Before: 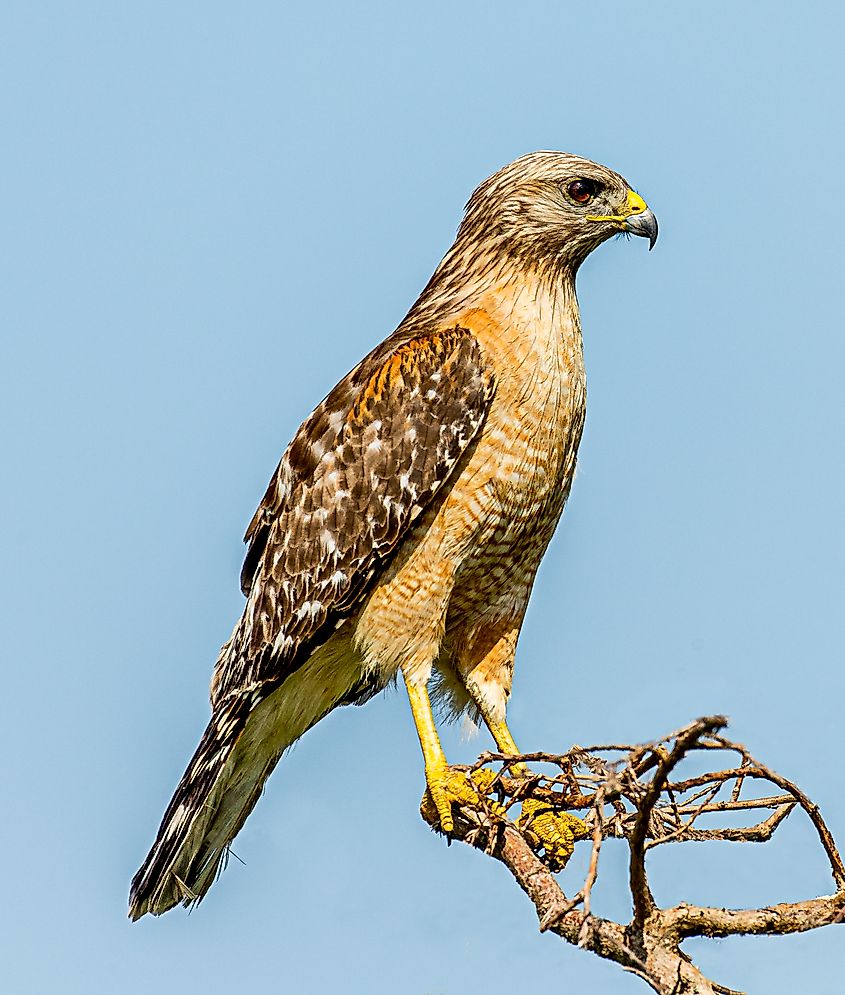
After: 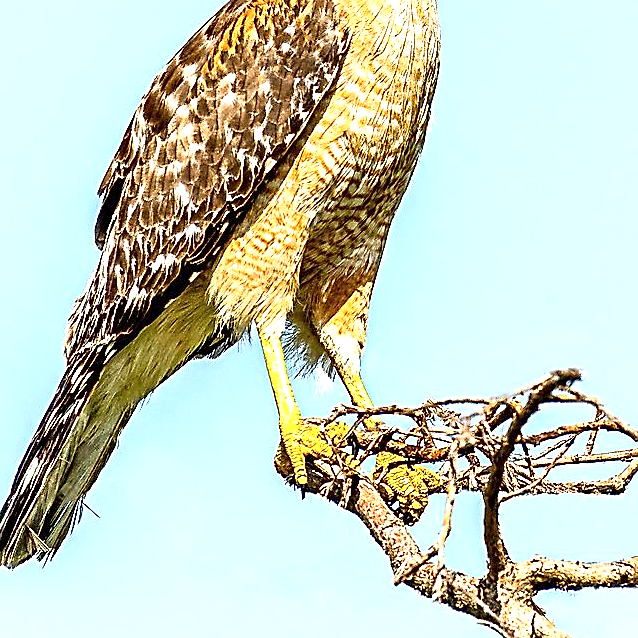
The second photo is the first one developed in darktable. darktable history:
exposure: exposure 1.001 EV, compensate highlight preservation false
sharpen: on, module defaults
crop and rotate: left 17.335%, top 34.951%, right 7.129%, bottom 0.841%
contrast brightness saturation: saturation -0.058
